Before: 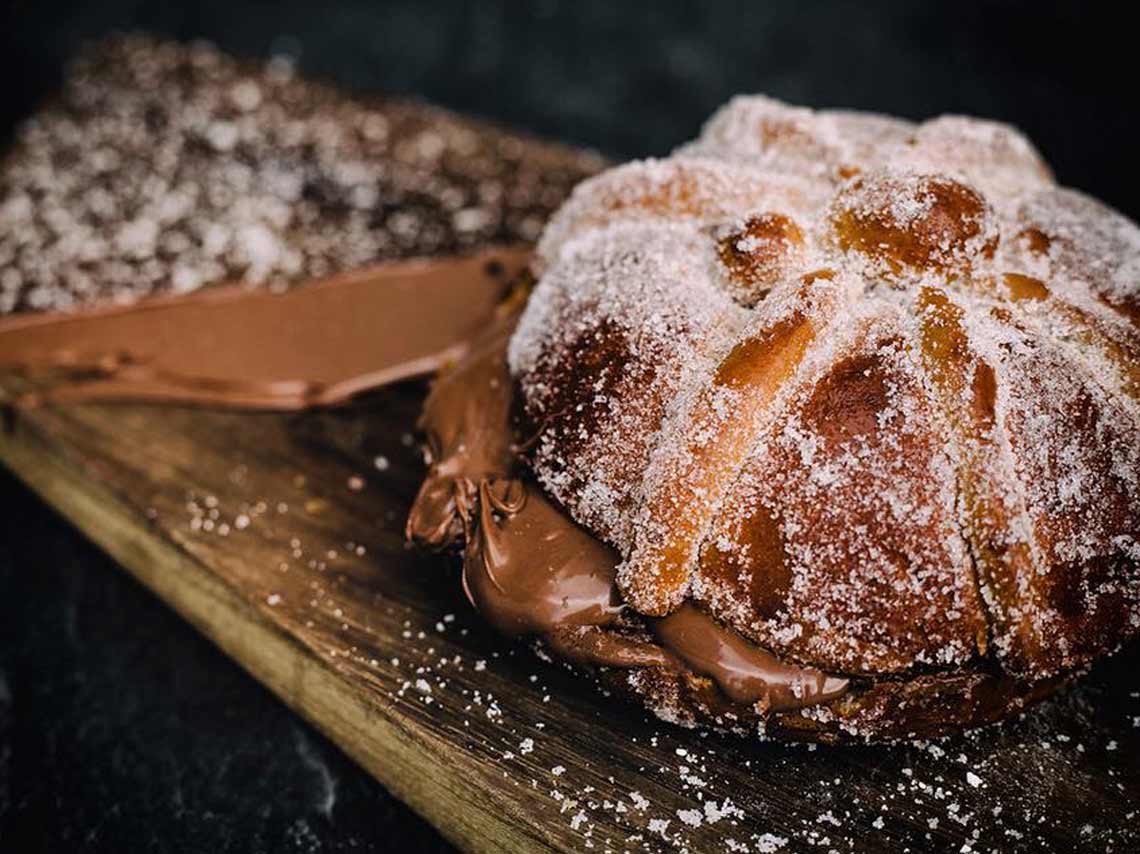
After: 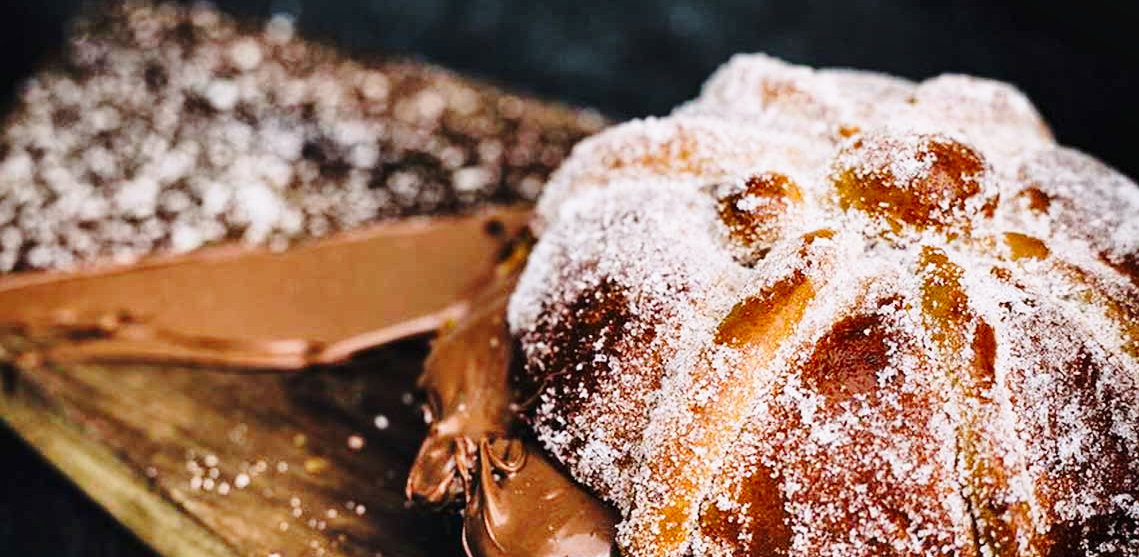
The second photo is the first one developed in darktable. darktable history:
crop and rotate: top 4.954%, bottom 29.775%
shadows and highlights: low approximation 0.01, soften with gaussian
color calibration: gray › normalize channels true, x 0.355, y 0.369, temperature 4704.12 K, gamut compression 0.003
base curve: curves: ch0 [(0, 0) (0.028, 0.03) (0.121, 0.232) (0.46, 0.748) (0.859, 0.968) (1, 1)], preserve colors none
